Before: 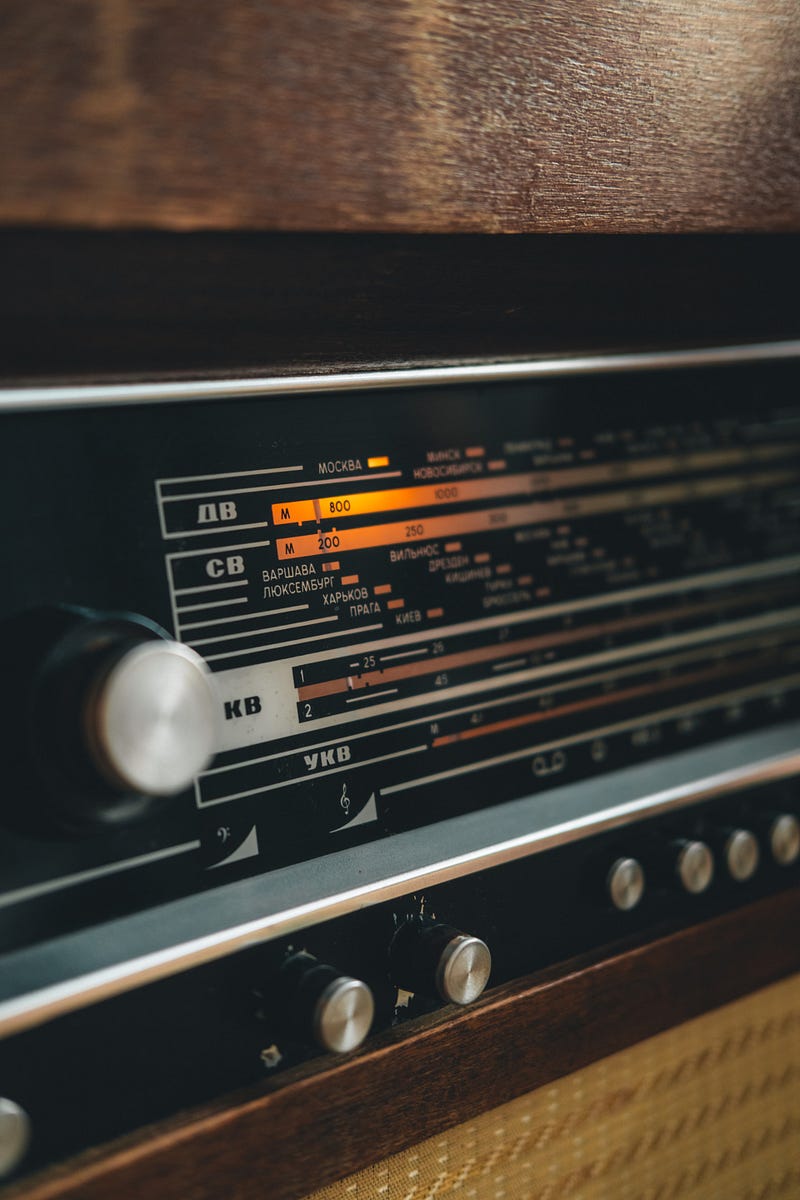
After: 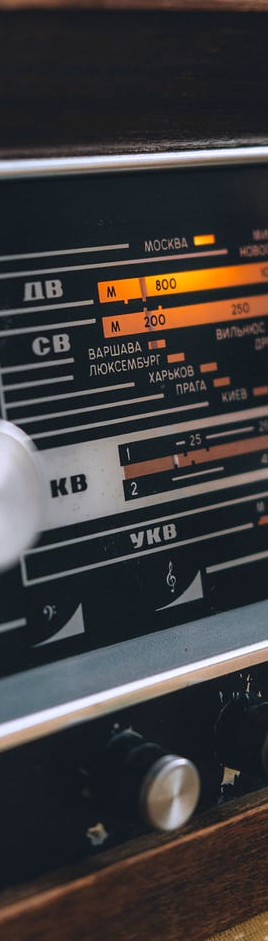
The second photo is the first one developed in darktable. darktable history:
crop and rotate: left 21.77%, top 18.528%, right 44.676%, bottom 2.997%
white balance: red 1.004, blue 1.096
